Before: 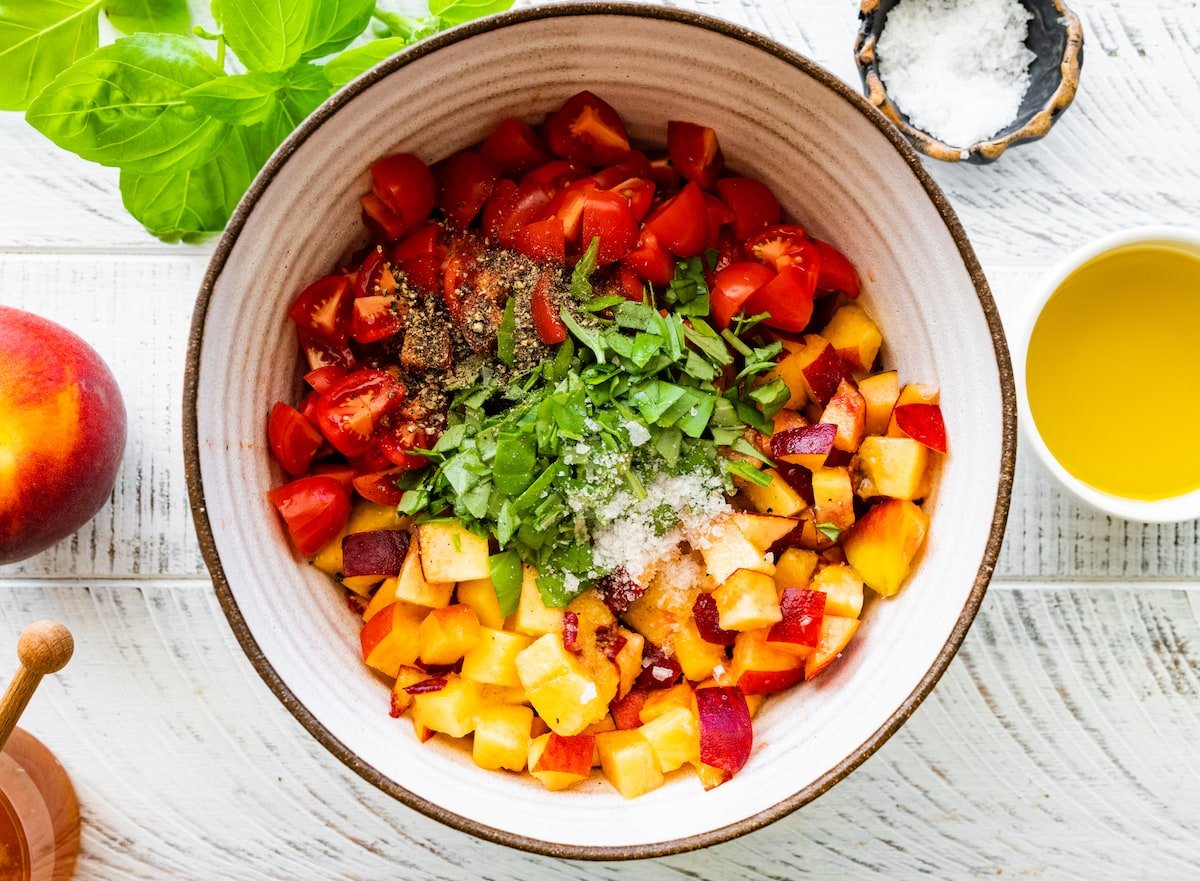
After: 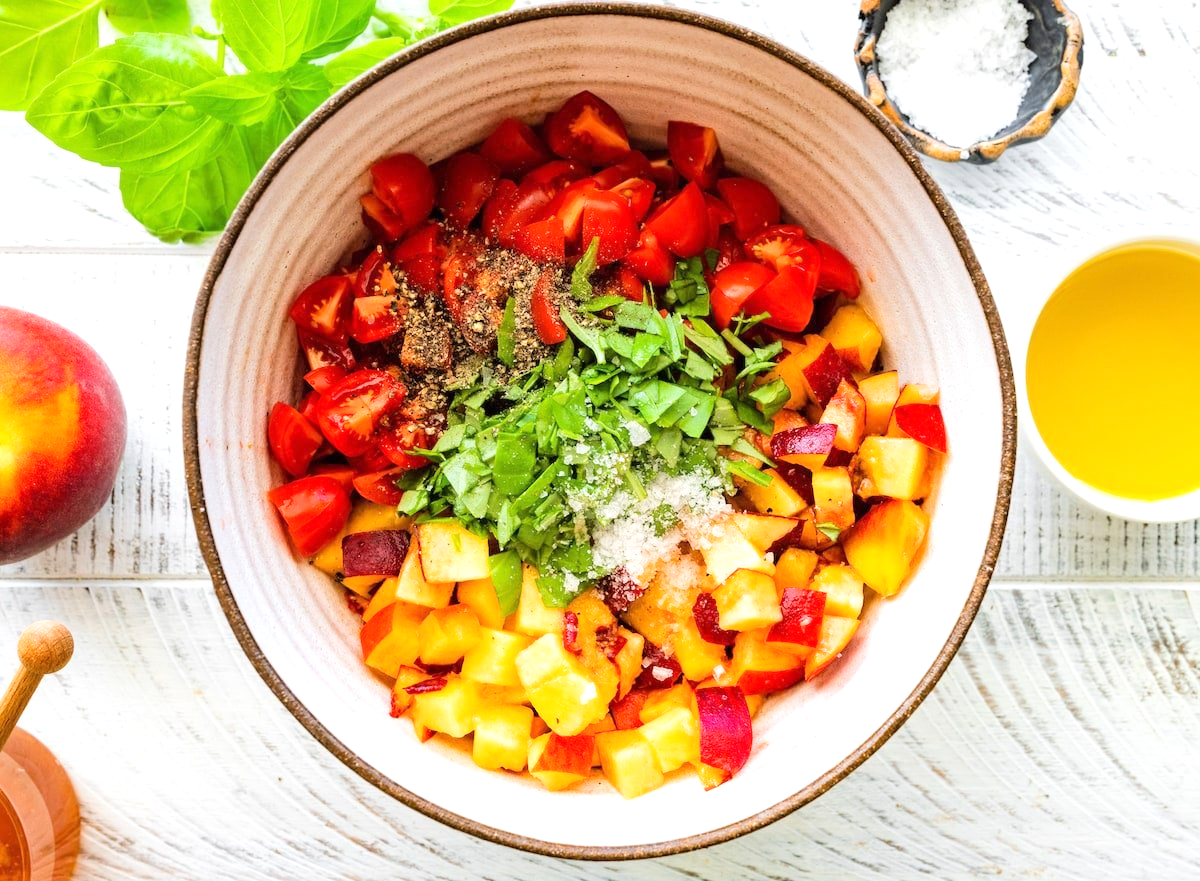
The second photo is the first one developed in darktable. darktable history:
tone equalizer: -8 EV 0.97 EV, -7 EV 0.994 EV, -6 EV 0.991 EV, -5 EV 0.988 EV, -4 EV 0.993 EV, -3 EV 0.75 EV, -2 EV 0.483 EV, -1 EV 0.253 EV, edges refinement/feathering 500, mask exposure compensation -1.57 EV, preserve details no
